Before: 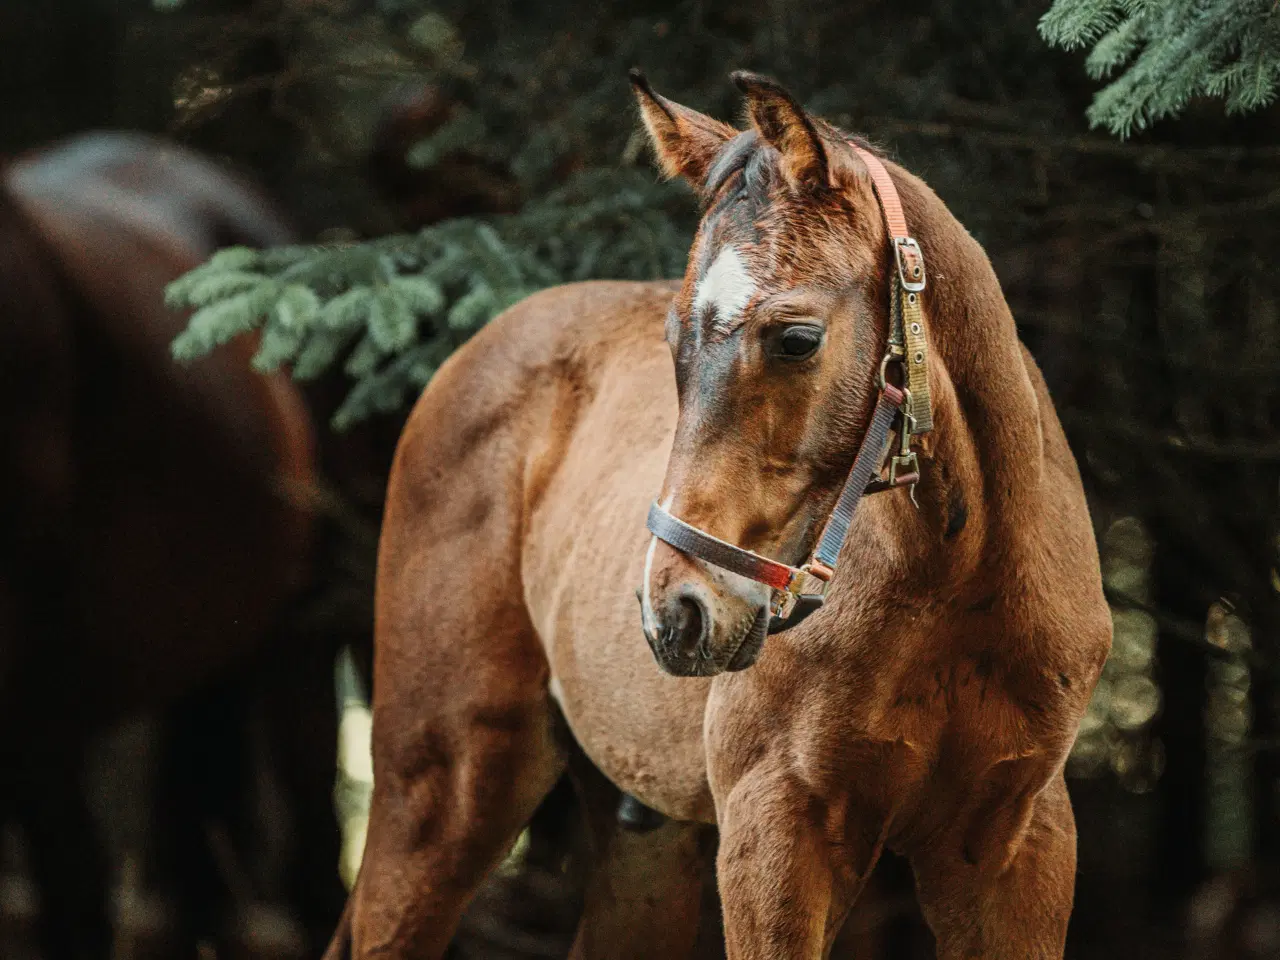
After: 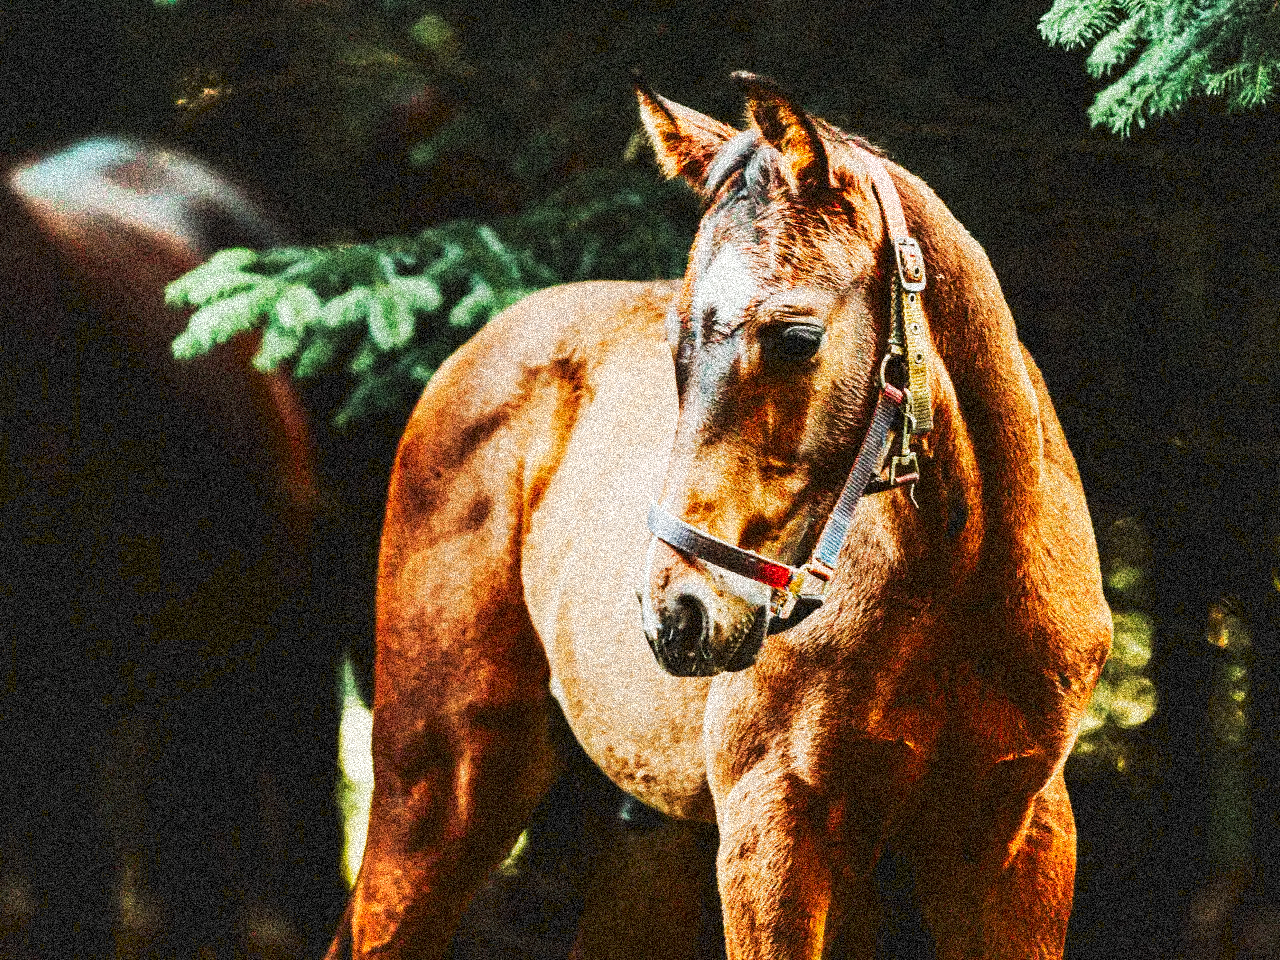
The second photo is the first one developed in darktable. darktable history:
color balance rgb: perceptual saturation grading › global saturation 20%, perceptual saturation grading › highlights -25%, perceptual saturation grading › shadows 25%
shadows and highlights: radius 264.75, soften with gaussian
contrast brightness saturation: contrast 0.22
grain: coarseness 3.75 ISO, strength 100%, mid-tones bias 0%
tone curve: curves: ch0 [(0, 0) (0.003, 0.061) (0.011, 0.065) (0.025, 0.066) (0.044, 0.077) (0.069, 0.092) (0.1, 0.106) (0.136, 0.125) (0.177, 0.16) (0.224, 0.206) (0.277, 0.272) (0.335, 0.356) (0.399, 0.472) (0.468, 0.59) (0.543, 0.686) (0.623, 0.766) (0.709, 0.832) (0.801, 0.886) (0.898, 0.929) (1, 1)], preserve colors none
